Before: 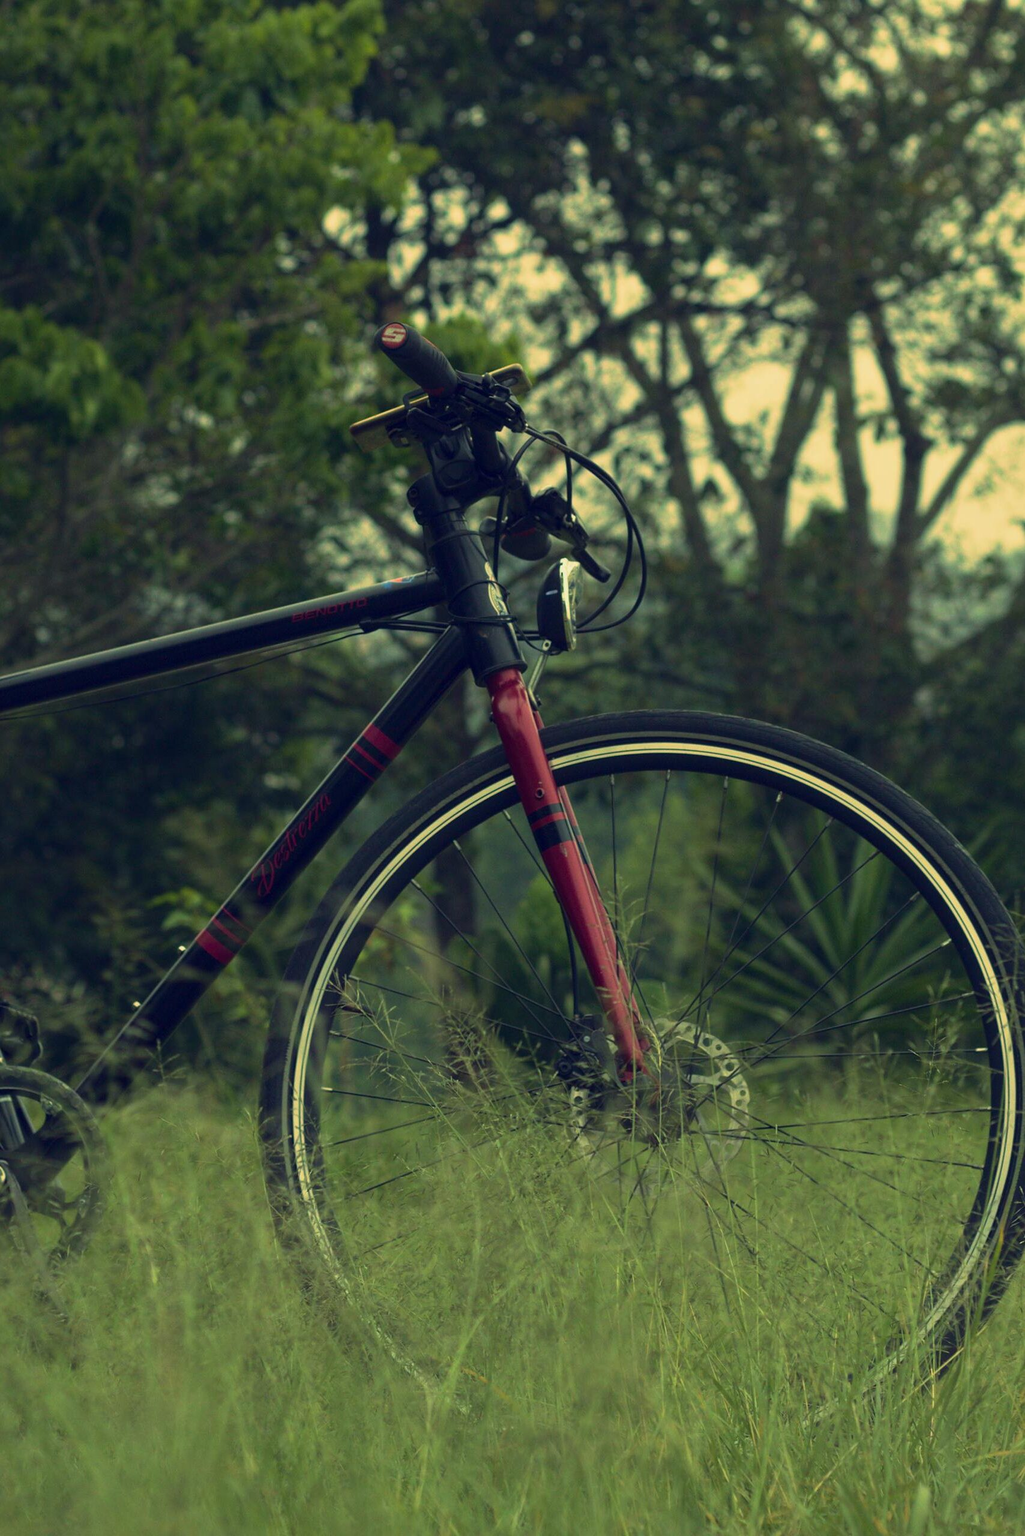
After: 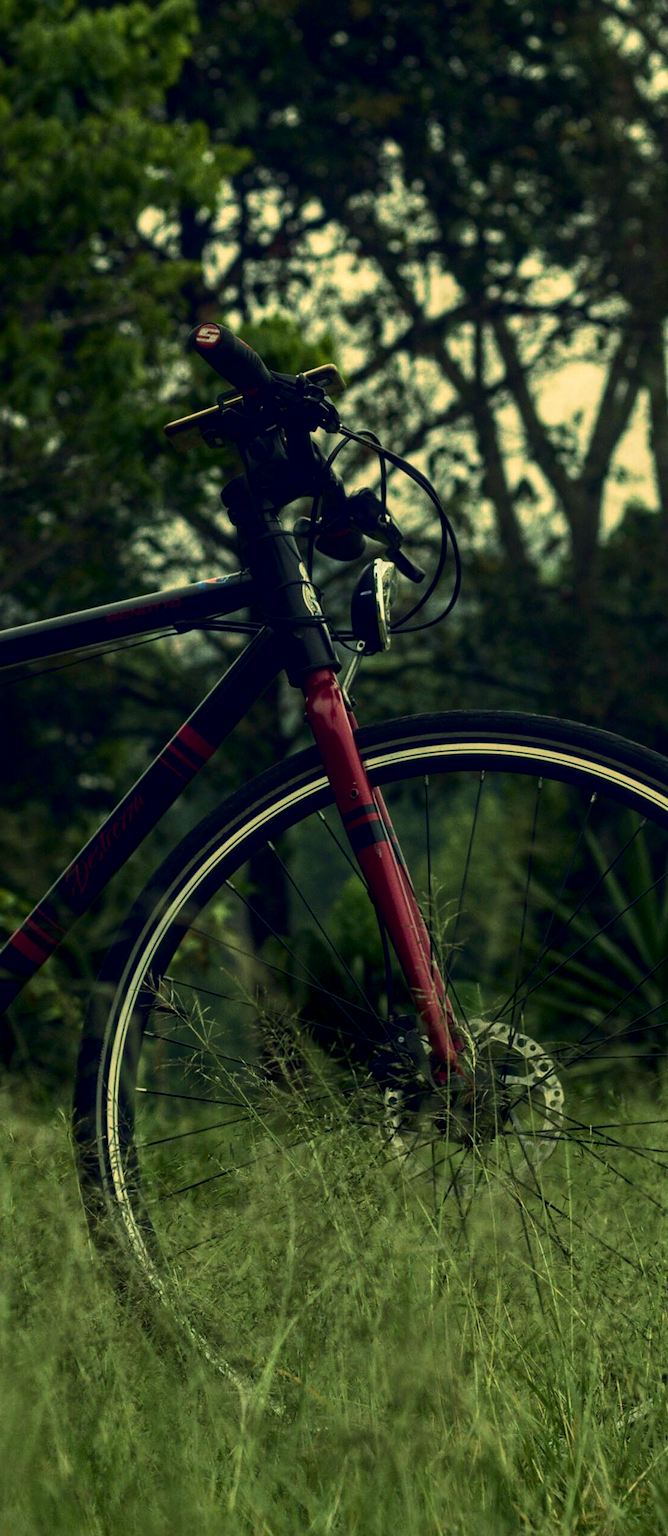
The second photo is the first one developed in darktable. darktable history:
local contrast: detail 142%
tone curve: curves: ch0 [(0, 0) (0.003, 0.006) (0.011, 0.007) (0.025, 0.01) (0.044, 0.015) (0.069, 0.023) (0.1, 0.031) (0.136, 0.045) (0.177, 0.066) (0.224, 0.098) (0.277, 0.139) (0.335, 0.194) (0.399, 0.254) (0.468, 0.346) (0.543, 0.45) (0.623, 0.56) (0.709, 0.667) (0.801, 0.78) (0.898, 0.891) (1, 1)], color space Lab, independent channels, preserve colors none
crop and rotate: left 18.205%, right 16.516%
